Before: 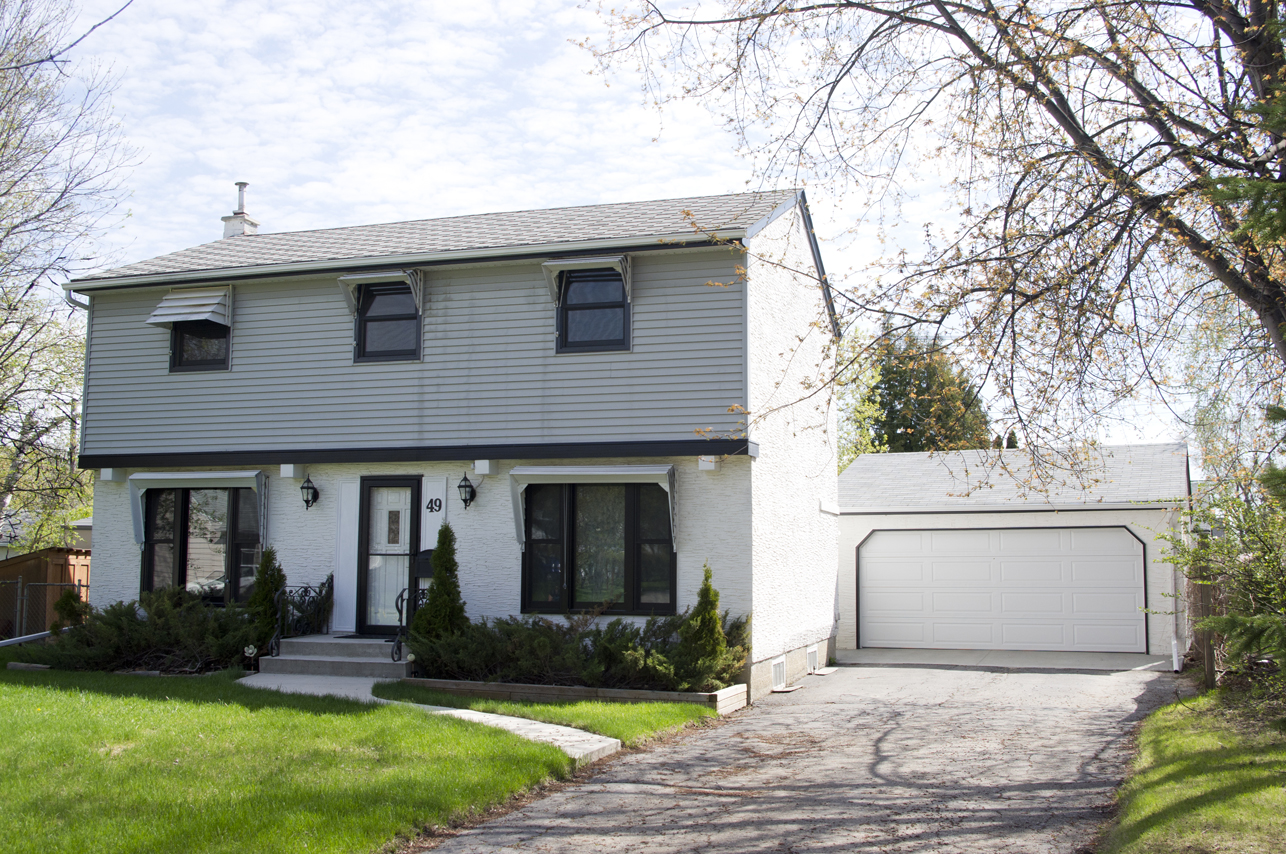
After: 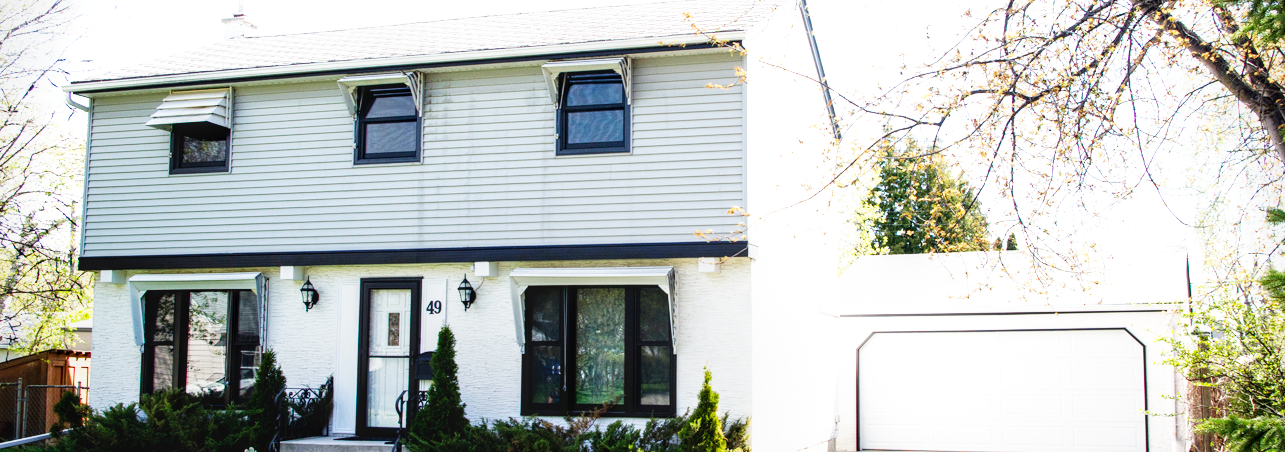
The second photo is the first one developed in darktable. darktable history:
exposure: black level correction 0.003, exposure 0.38 EV, compensate highlight preservation false
local contrast: on, module defaults
crop and rotate: top 23.396%, bottom 23.633%
vignetting: fall-off start 91.51%
base curve: curves: ch0 [(0, 0) (0.007, 0.004) (0.027, 0.03) (0.046, 0.07) (0.207, 0.54) (0.442, 0.872) (0.673, 0.972) (1, 1)], preserve colors none
